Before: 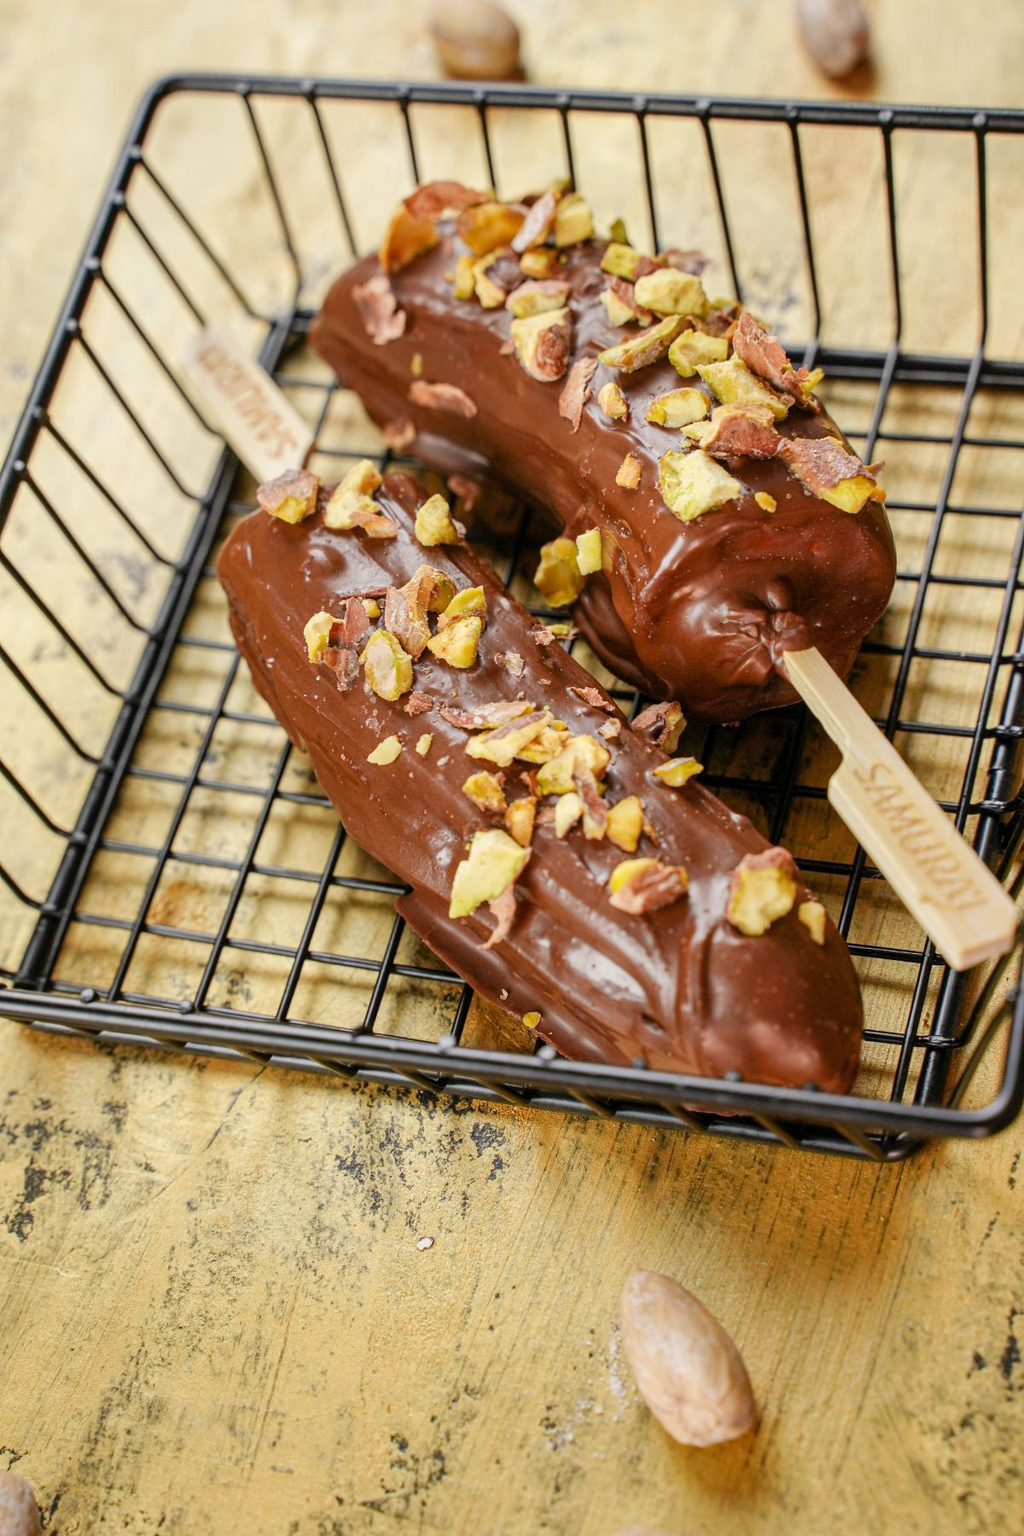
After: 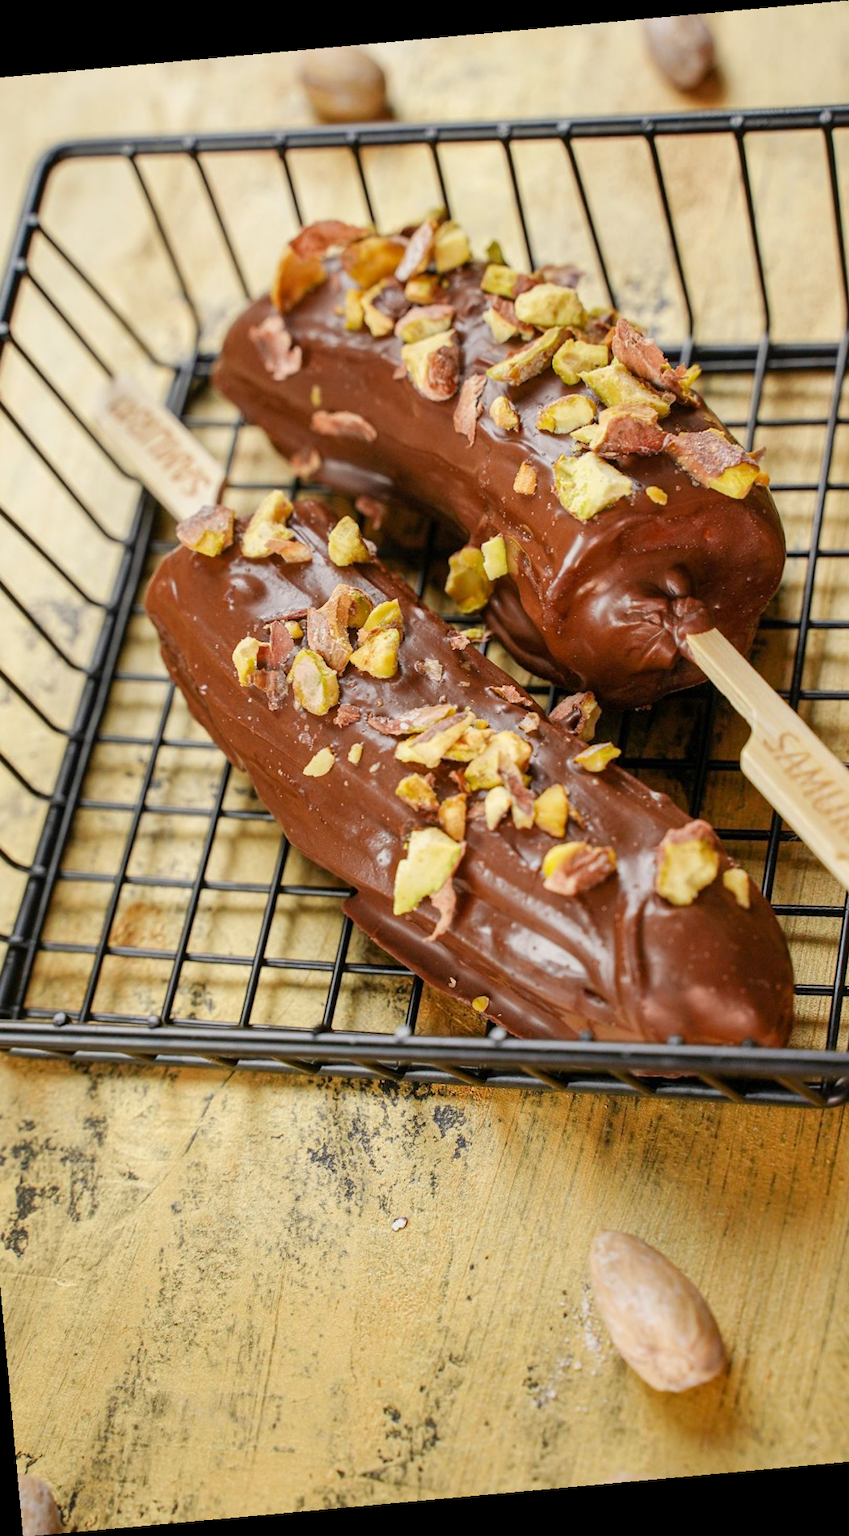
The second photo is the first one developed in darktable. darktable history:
crop: left 9.88%, right 12.664%
rotate and perspective: rotation -5.2°, automatic cropping off
exposure: compensate highlight preservation false
